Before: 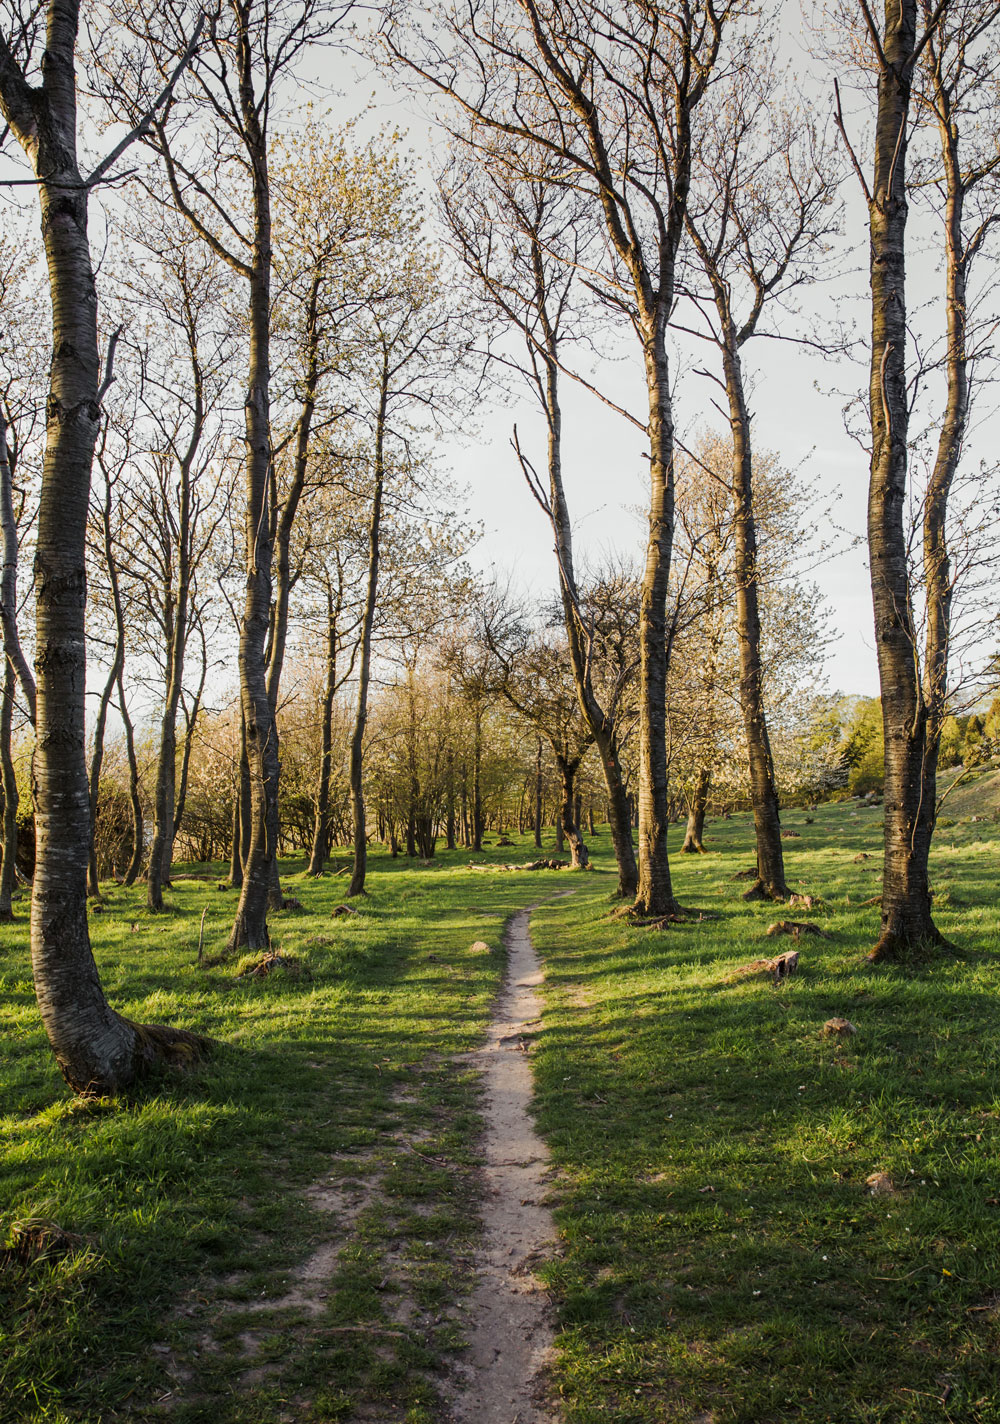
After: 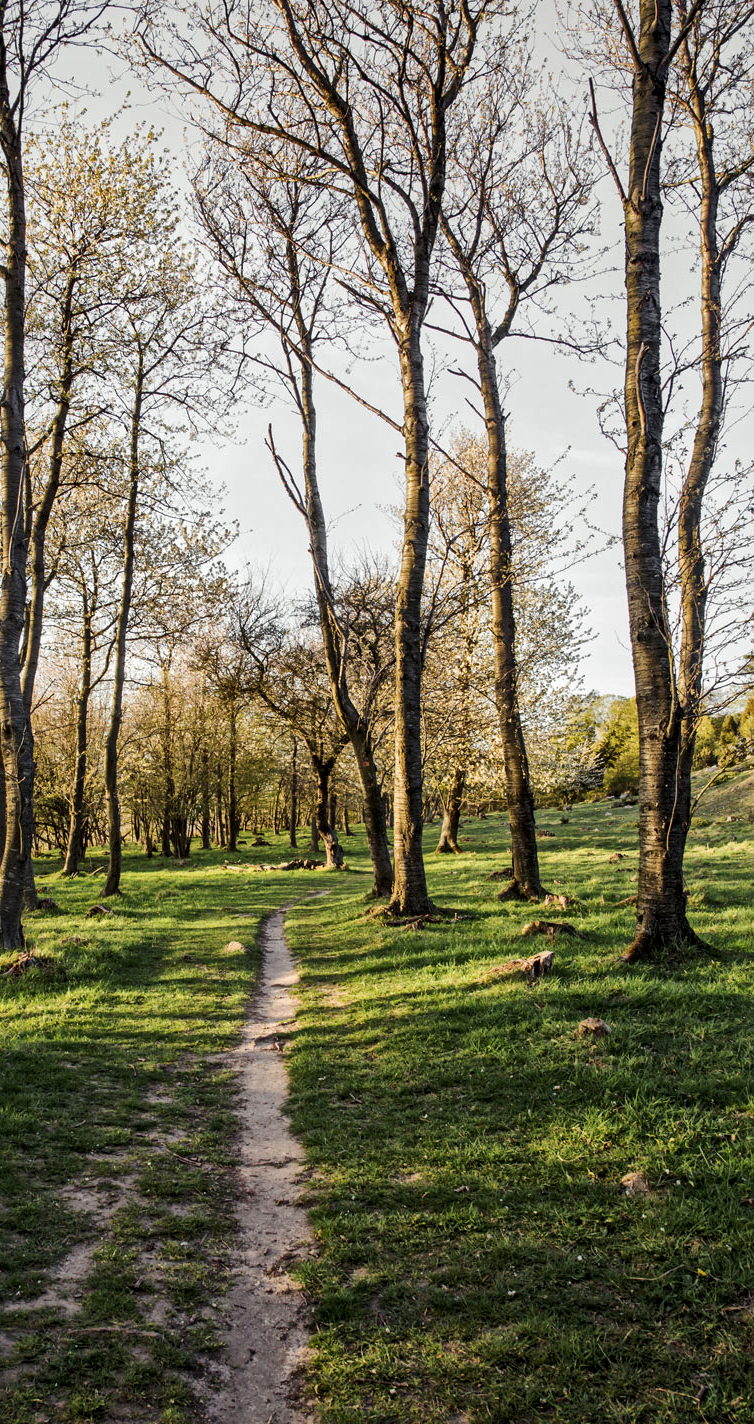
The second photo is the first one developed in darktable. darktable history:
local contrast: mode bilateral grid, contrast 19, coarseness 18, detail 164%, midtone range 0.2
crop and rotate: left 24.549%
